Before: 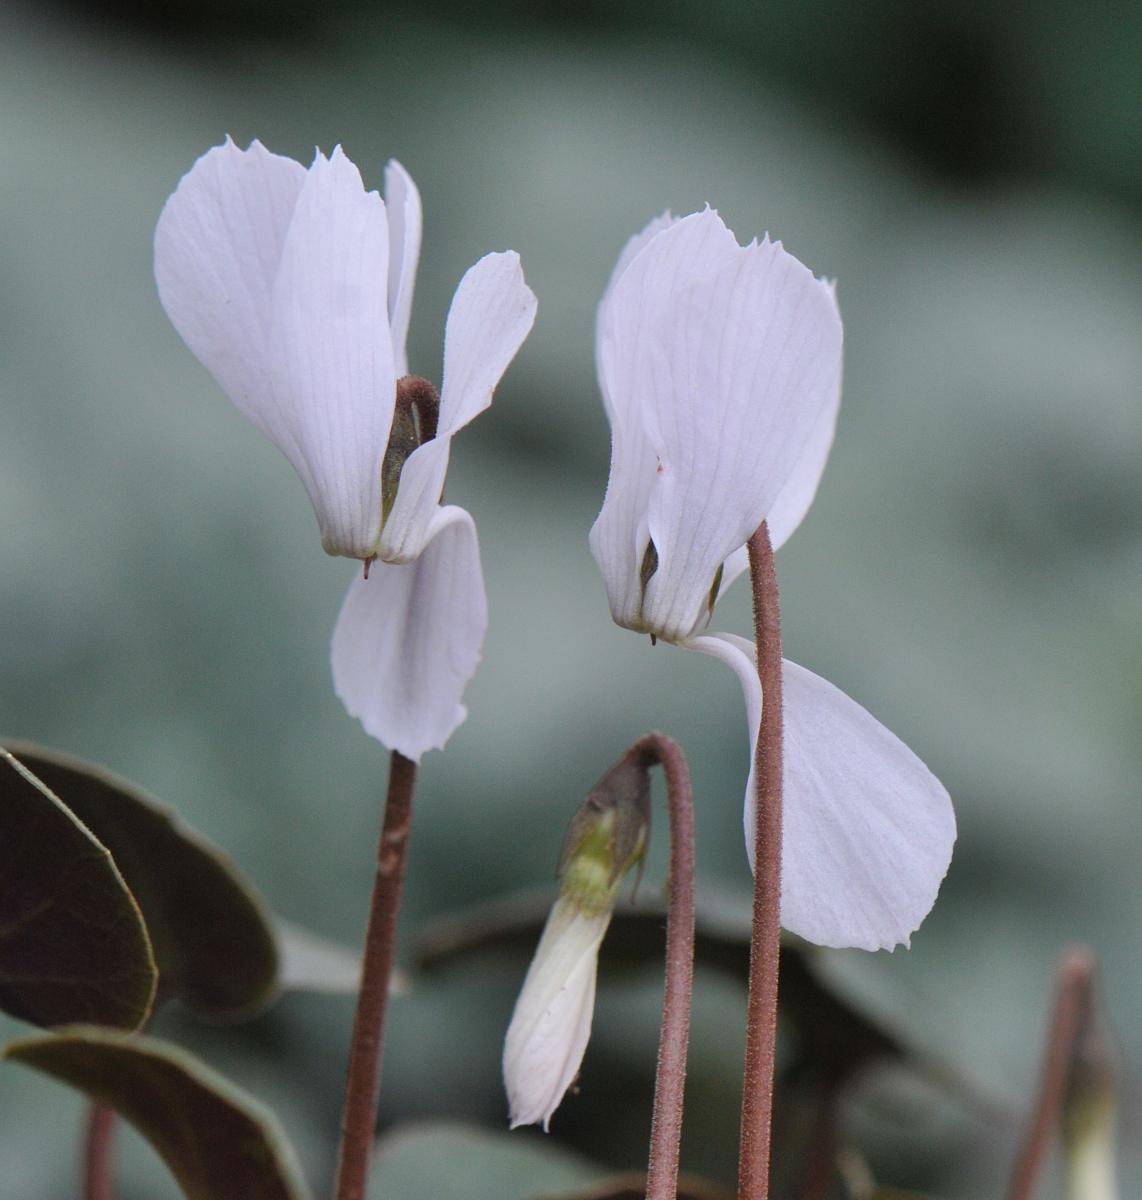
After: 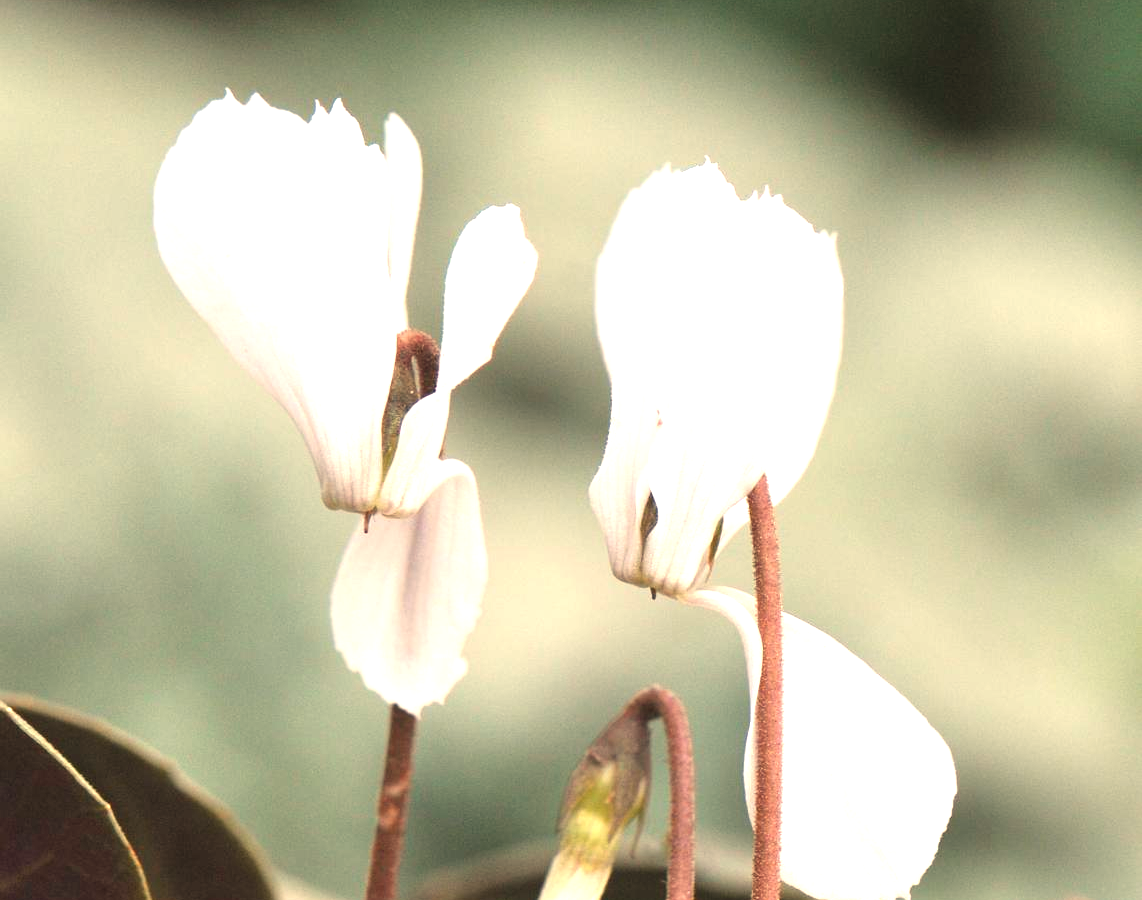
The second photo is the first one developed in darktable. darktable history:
exposure: black level correction 0, exposure 1.45 EV, compensate exposure bias true, compensate highlight preservation false
white balance: red 1.138, green 0.996, blue 0.812
crop: top 3.857%, bottom 21.132%
